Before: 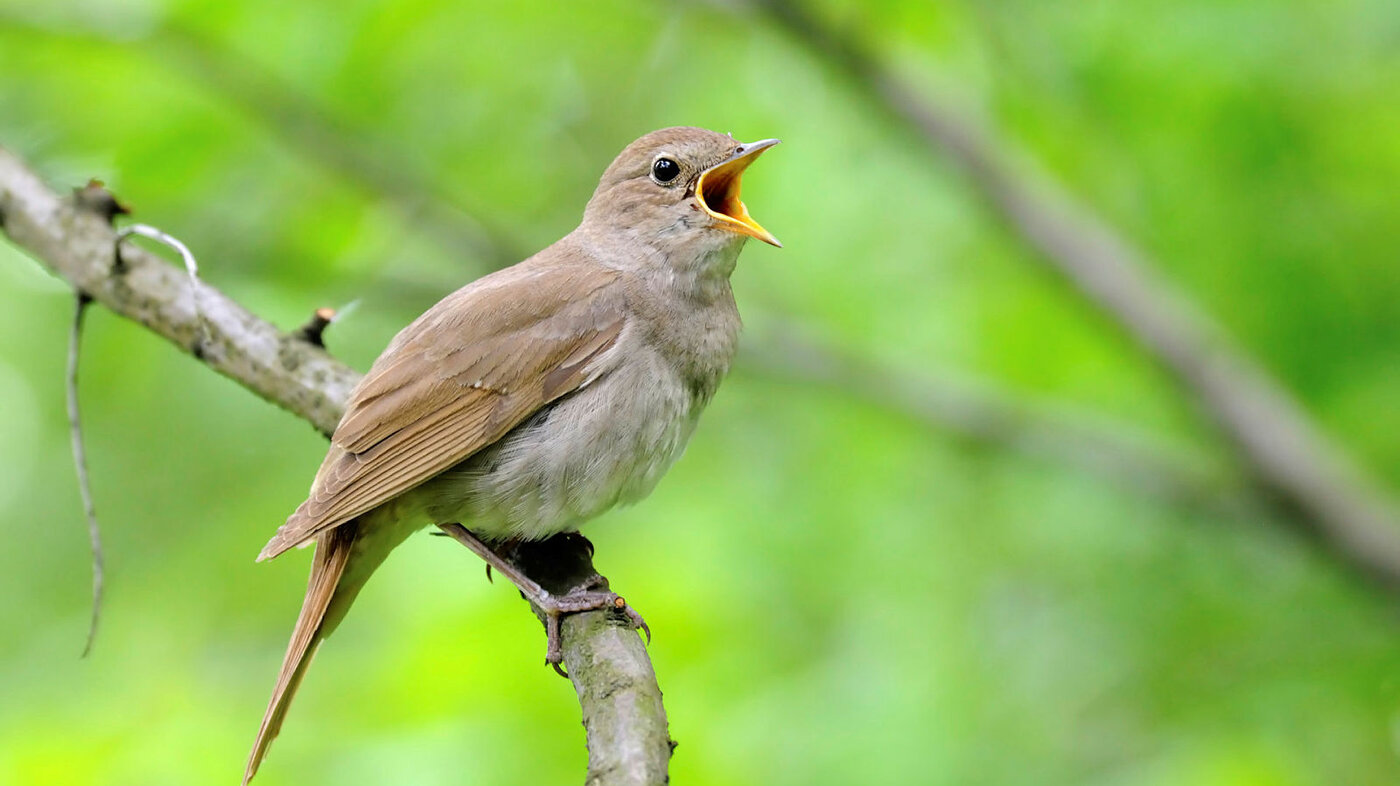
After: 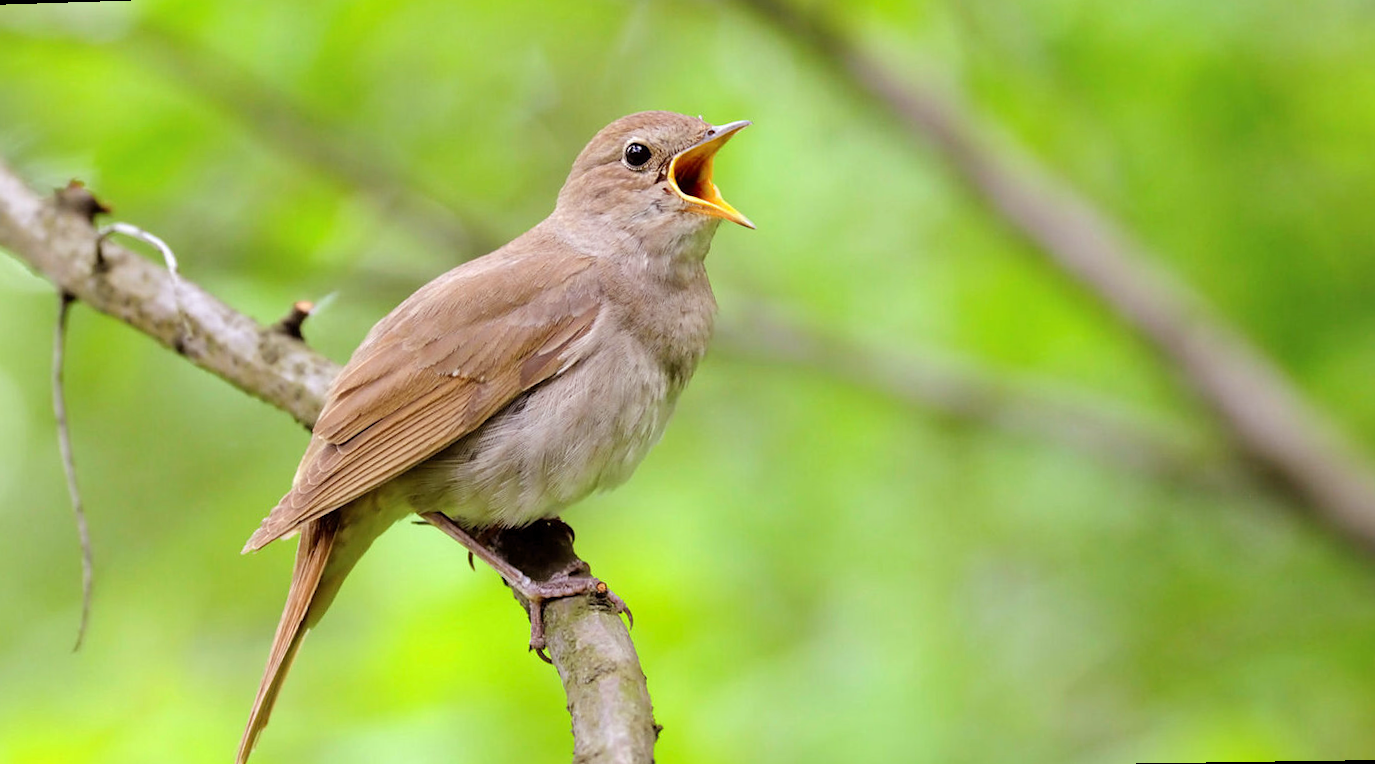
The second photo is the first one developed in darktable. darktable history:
rotate and perspective: rotation -1.32°, lens shift (horizontal) -0.031, crop left 0.015, crop right 0.985, crop top 0.047, crop bottom 0.982
rgb levels: mode RGB, independent channels, levels [[0, 0.474, 1], [0, 0.5, 1], [0, 0.5, 1]]
